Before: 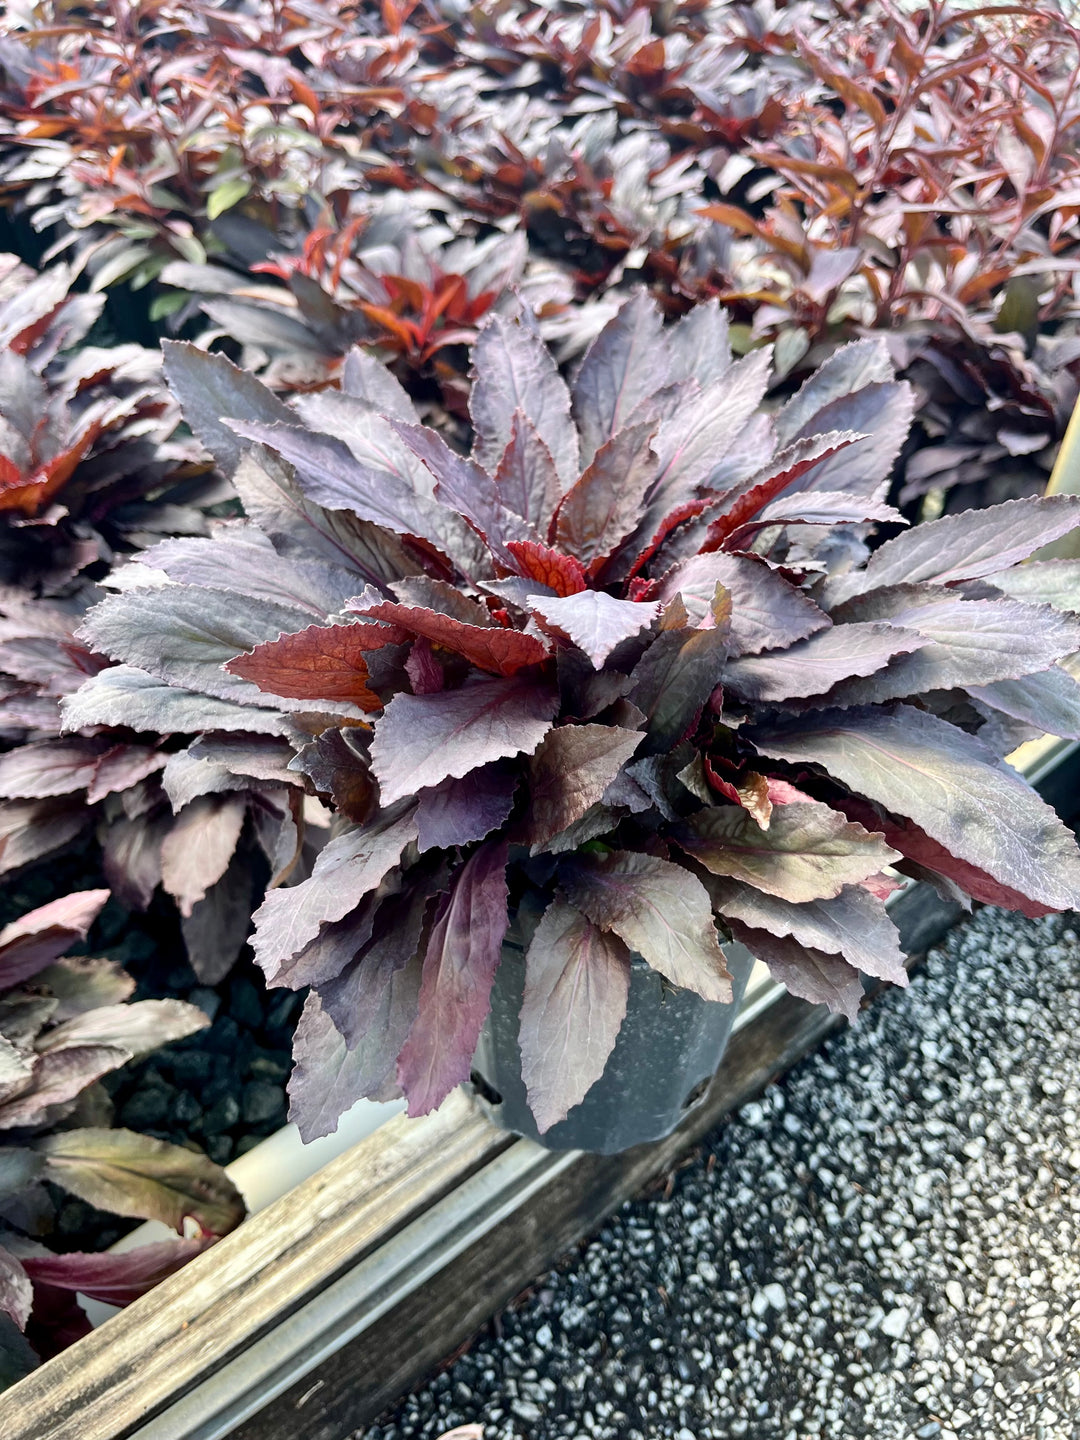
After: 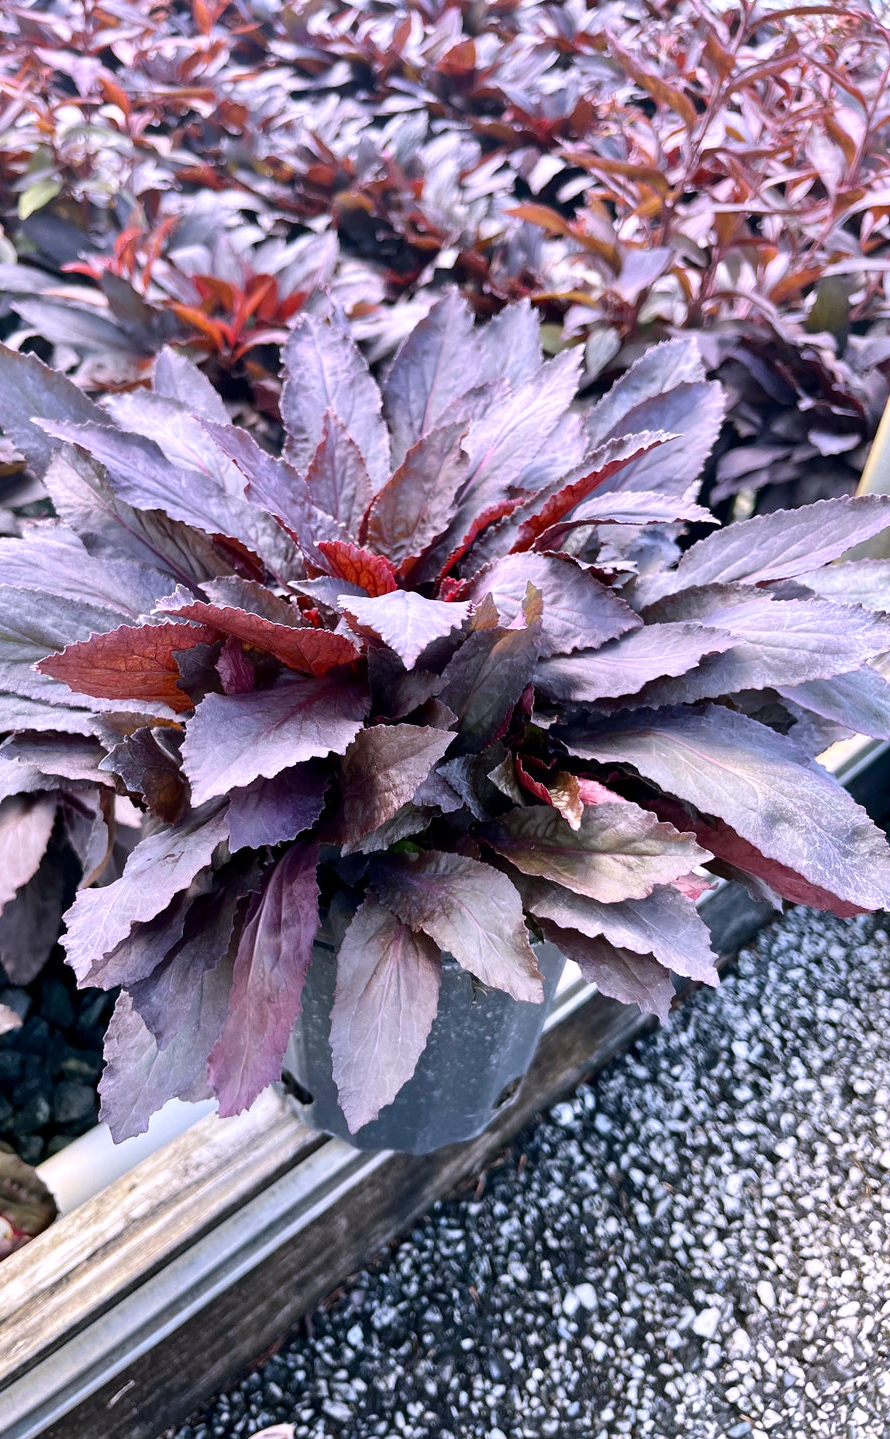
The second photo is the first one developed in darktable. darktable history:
crop: left 17.582%, bottom 0.031%
white balance: red 1.042, blue 1.17
